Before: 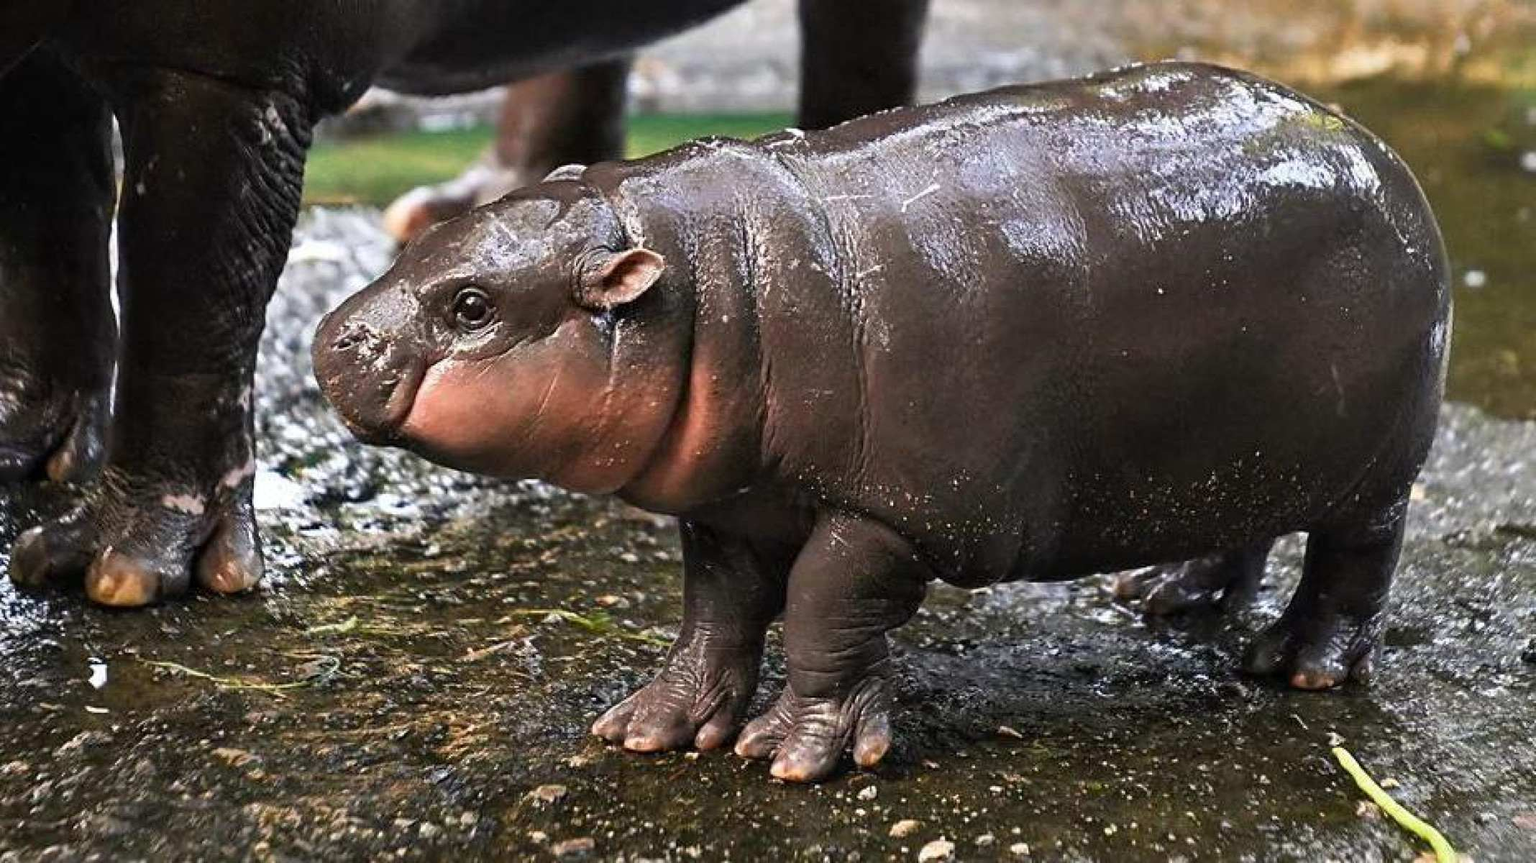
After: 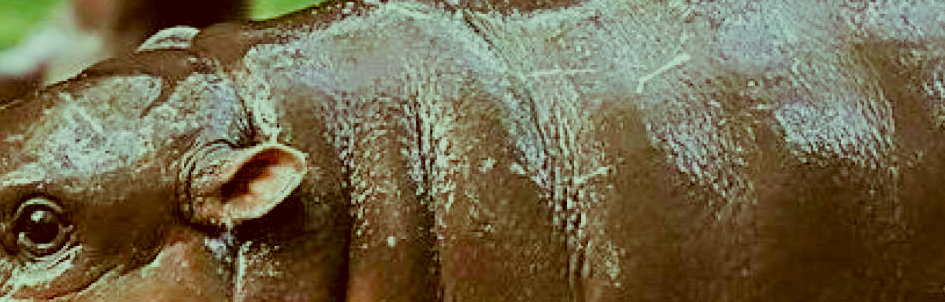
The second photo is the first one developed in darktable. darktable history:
color balance rgb: highlights gain › chroma 5.508%, highlights gain › hue 196.75°, perceptual saturation grading › global saturation 20%, perceptual saturation grading › highlights -25.18%, perceptual saturation grading › shadows 24.859%, global vibrance 20%
crop: left 28.895%, top 16.867%, right 26.844%, bottom 57.897%
color correction: highlights a* -5.37, highlights b* 9.8, shadows a* 9.38, shadows b* 24.7
filmic rgb: black relative exposure -7.65 EV, white relative exposure 4.56 EV, threshold 5.99 EV, hardness 3.61, contrast 0.994, add noise in highlights 0.001, color science v3 (2019), use custom middle-gray values true, contrast in highlights soft, enable highlight reconstruction true
